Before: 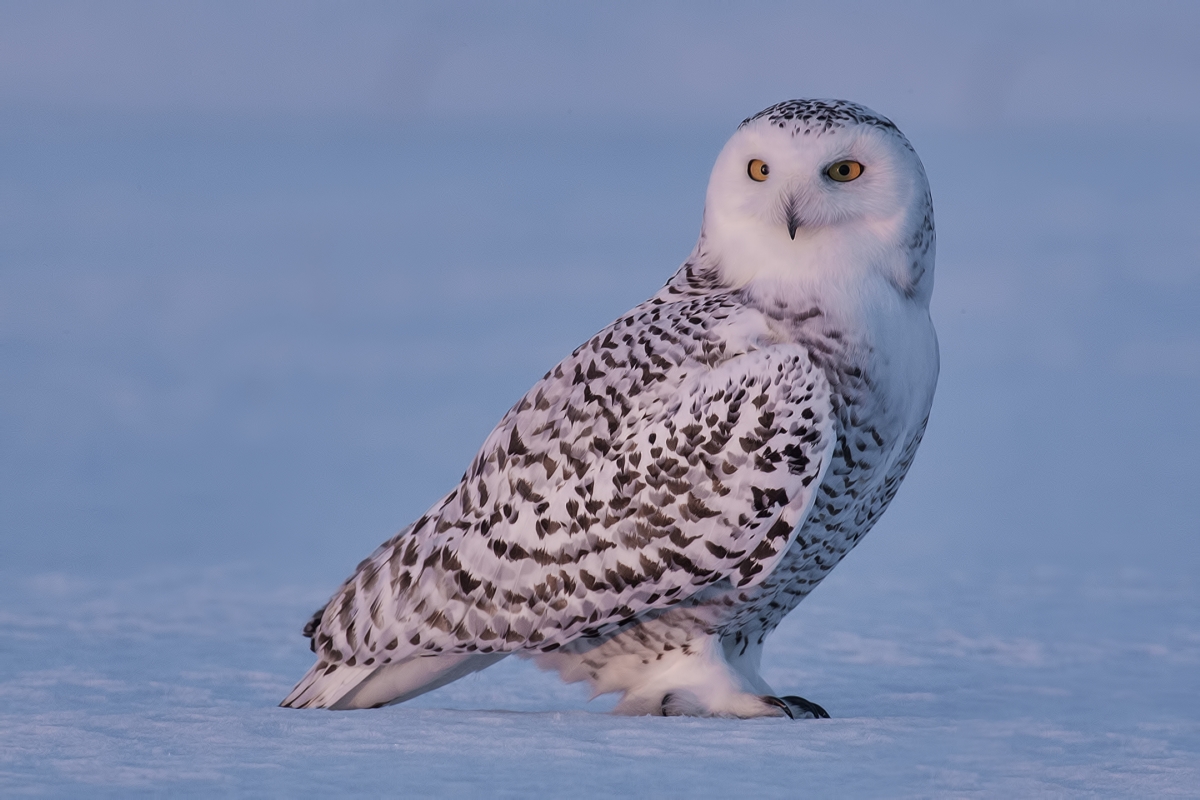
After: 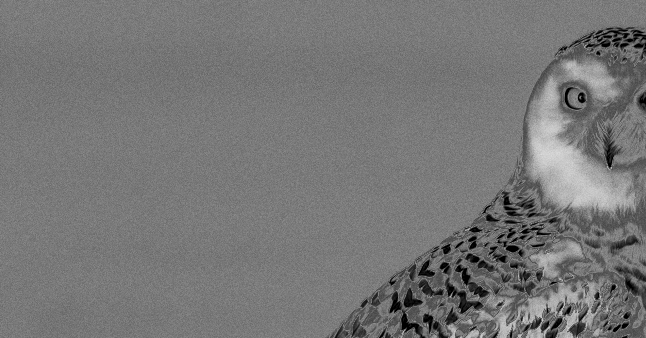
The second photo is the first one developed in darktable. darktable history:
color correction: highlights a* -2.24, highlights b* -18.1
tone equalizer: on, module defaults
grain: coarseness 0.09 ISO
crop: left 15.306%, top 9.065%, right 30.789%, bottom 48.638%
fill light: exposure -0.73 EV, center 0.69, width 2.2
color zones: curves: ch0 [(0, 0.613) (0.01, 0.613) (0.245, 0.448) (0.498, 0.529) (0.642, 0.665) (0.879, 0.777) (0.99, 0.613)]; ch1 [(0, 0) (0.143, 0) (0.286, 0) (0.429, 0) (0.571, 0) (0.714, 0) (0.857, 0)], mix -138.01%
monochrome: on, module defaults
local contrast: detail 150%
